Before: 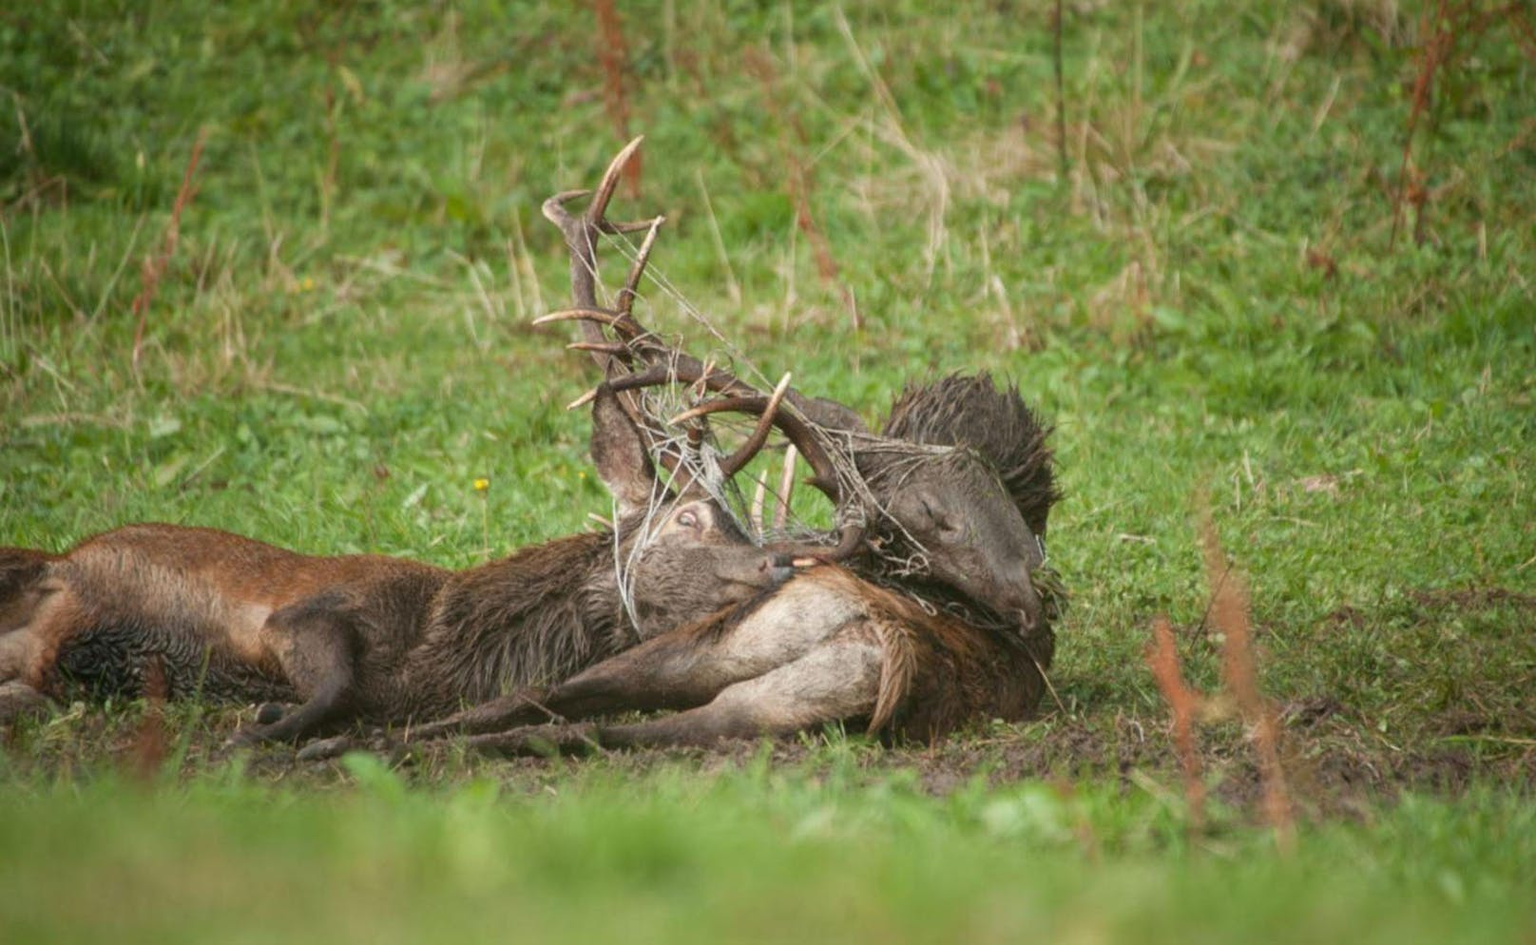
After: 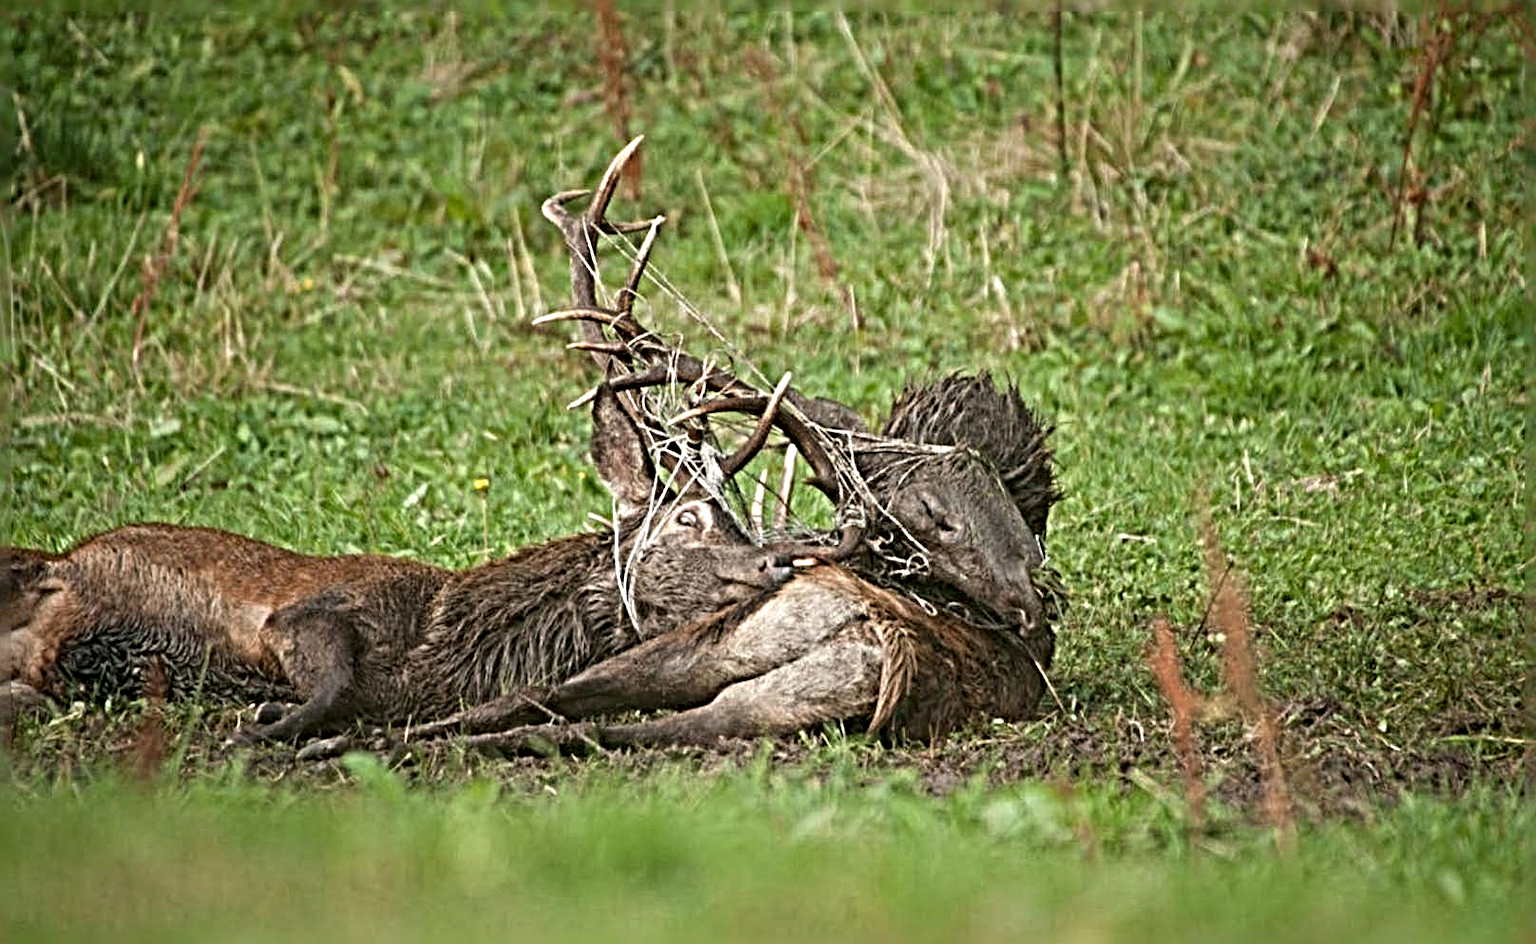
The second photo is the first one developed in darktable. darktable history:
sharpen: radius 6.282, amount 1.791, threshold 0.026
